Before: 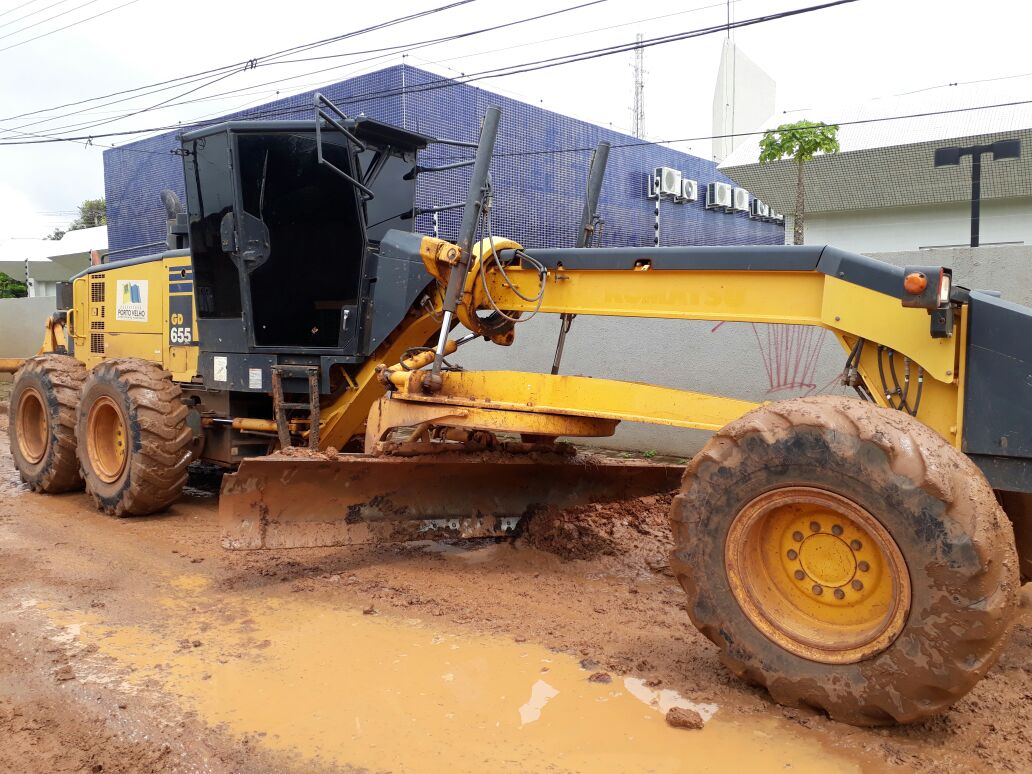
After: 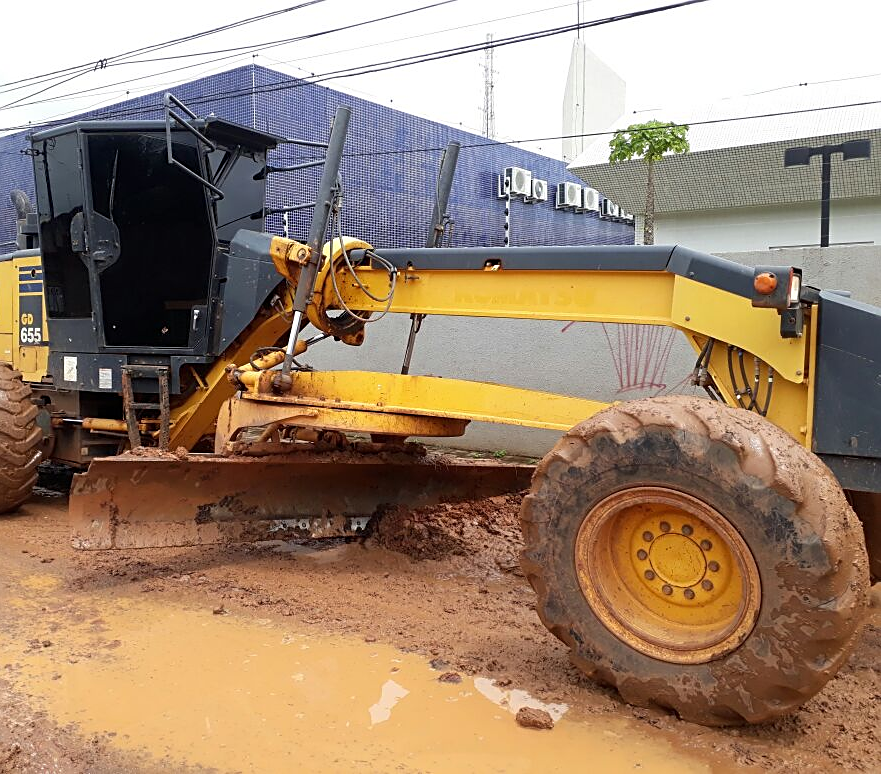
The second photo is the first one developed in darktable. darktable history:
sharpen: on, module defaults
crop and rotate: left 14.584%
